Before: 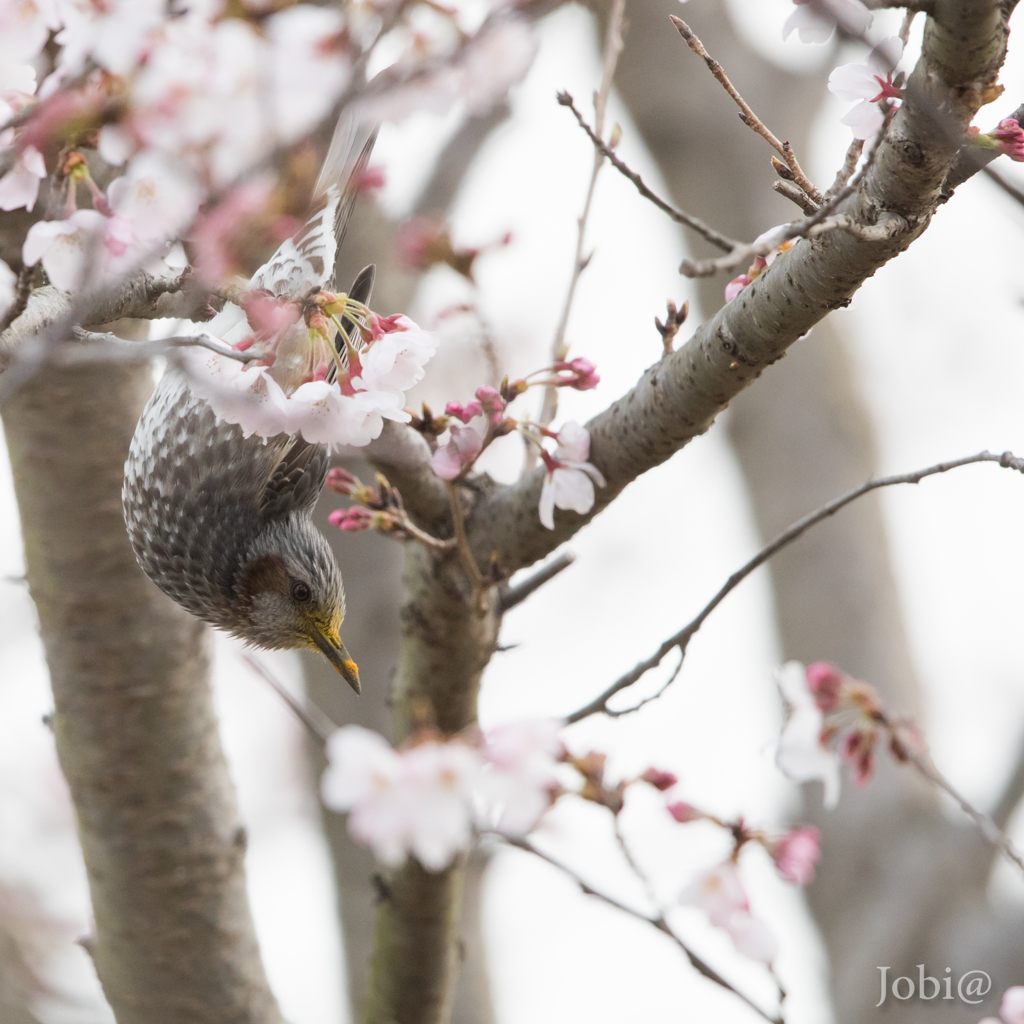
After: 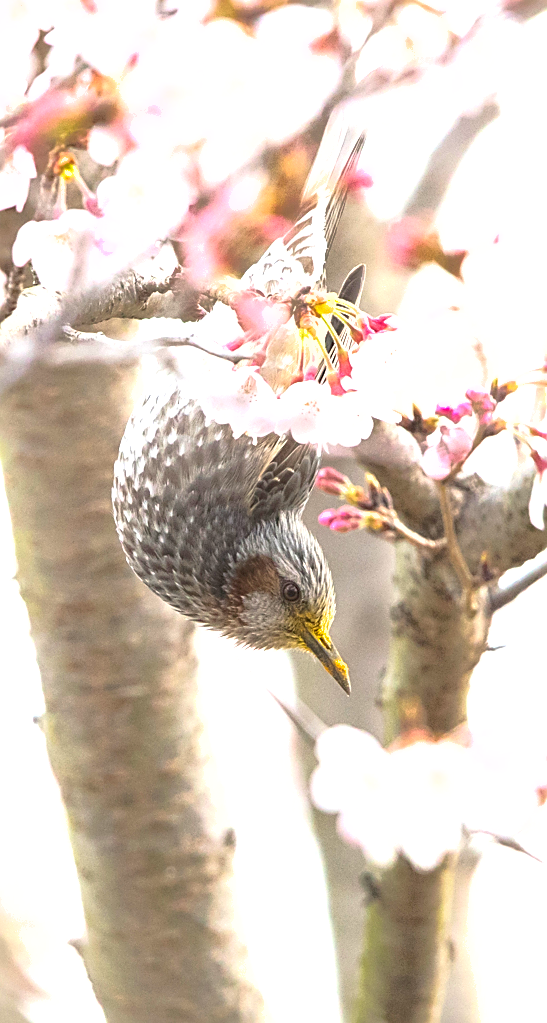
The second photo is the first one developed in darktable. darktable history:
exposure: exposure 1.206 EV, compensate highlight preservation false
contrast brightness saturation: contrast 0.205, brightness 0.157, saturation 0.226
shadows and highlights: on, module defaults
sharpen: amount 0.74
crop: left 1.037%, right 45.459%, bottom 0.085%
local contrast: highlights 102%, shadows 100%, detail 119%, midtone range 0.2
